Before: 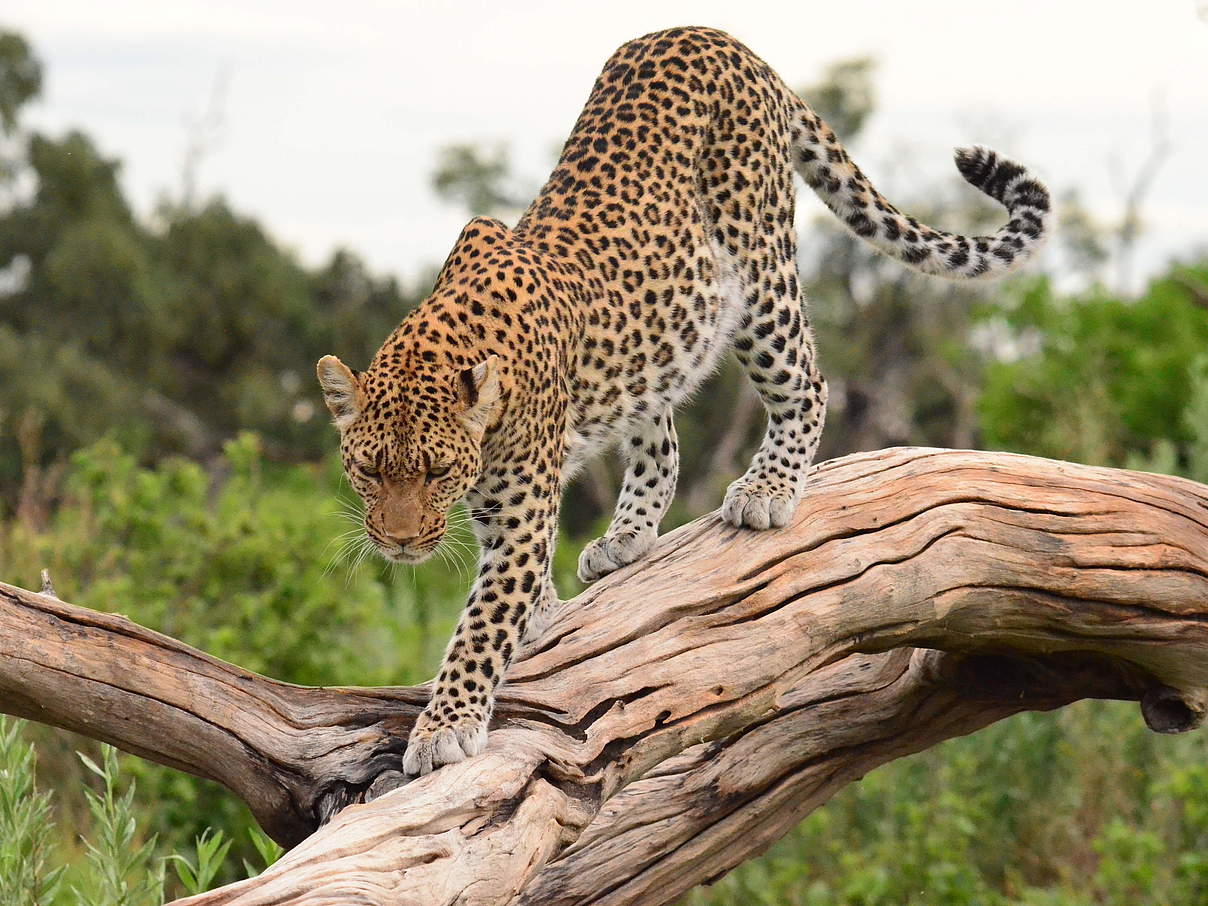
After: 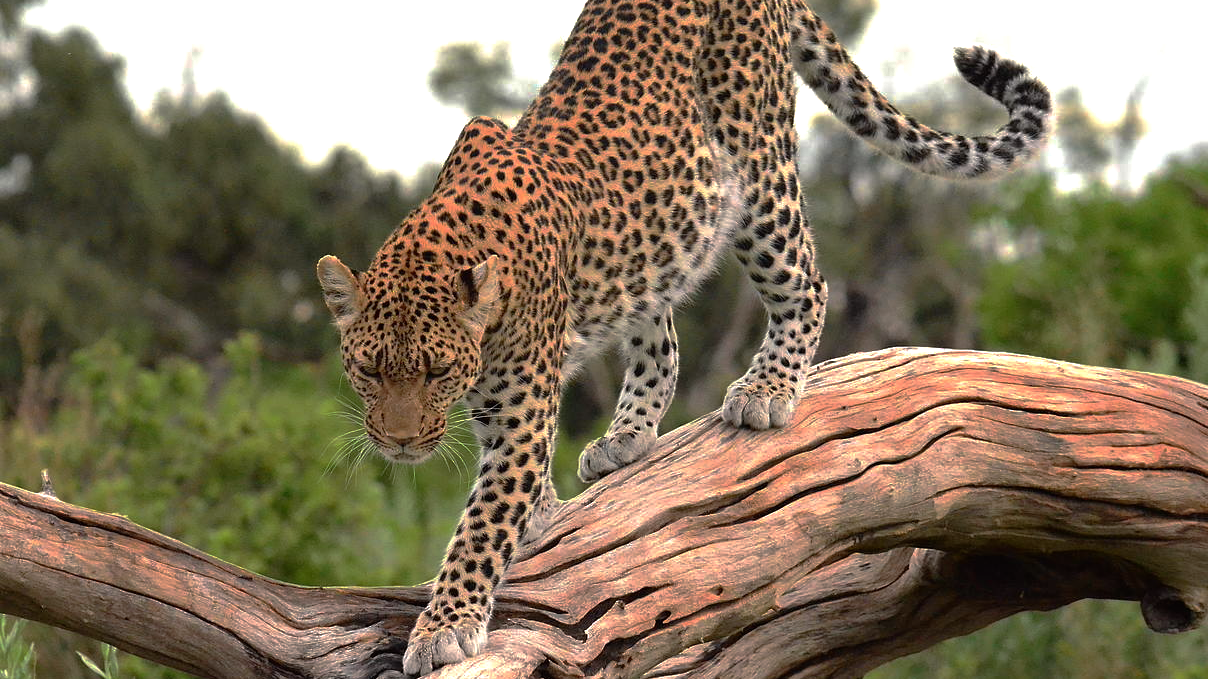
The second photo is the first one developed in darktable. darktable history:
crop: top 11.06%, bottom 13.962%
base curve: curves: ch0 [(0, 0) (0.826, 0.587) (1, 1)], preserve colors none
tone equalizer: -8 EV -0.42 EV, -7 EV -0.412 EV, -6 EV -0.345 EV, -5 EV -0.219 EV, -3 EV 0.207 EV, -2 EV 0.345 EV, -1 EV 0.388 EV, +0 EV 0.388 EV
